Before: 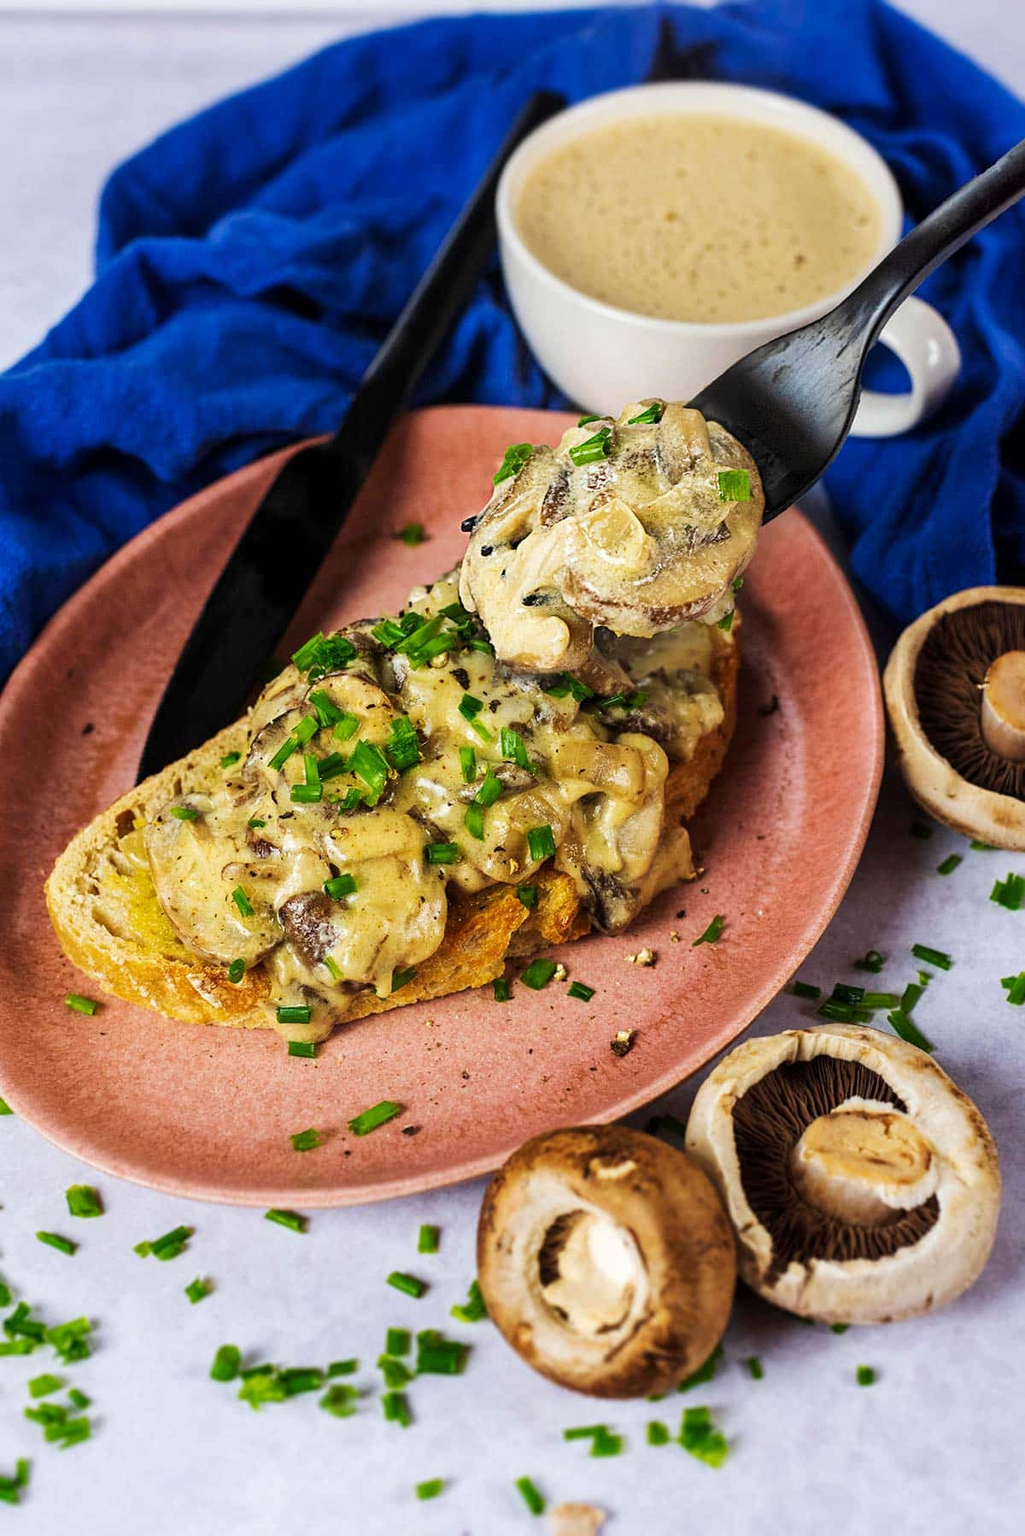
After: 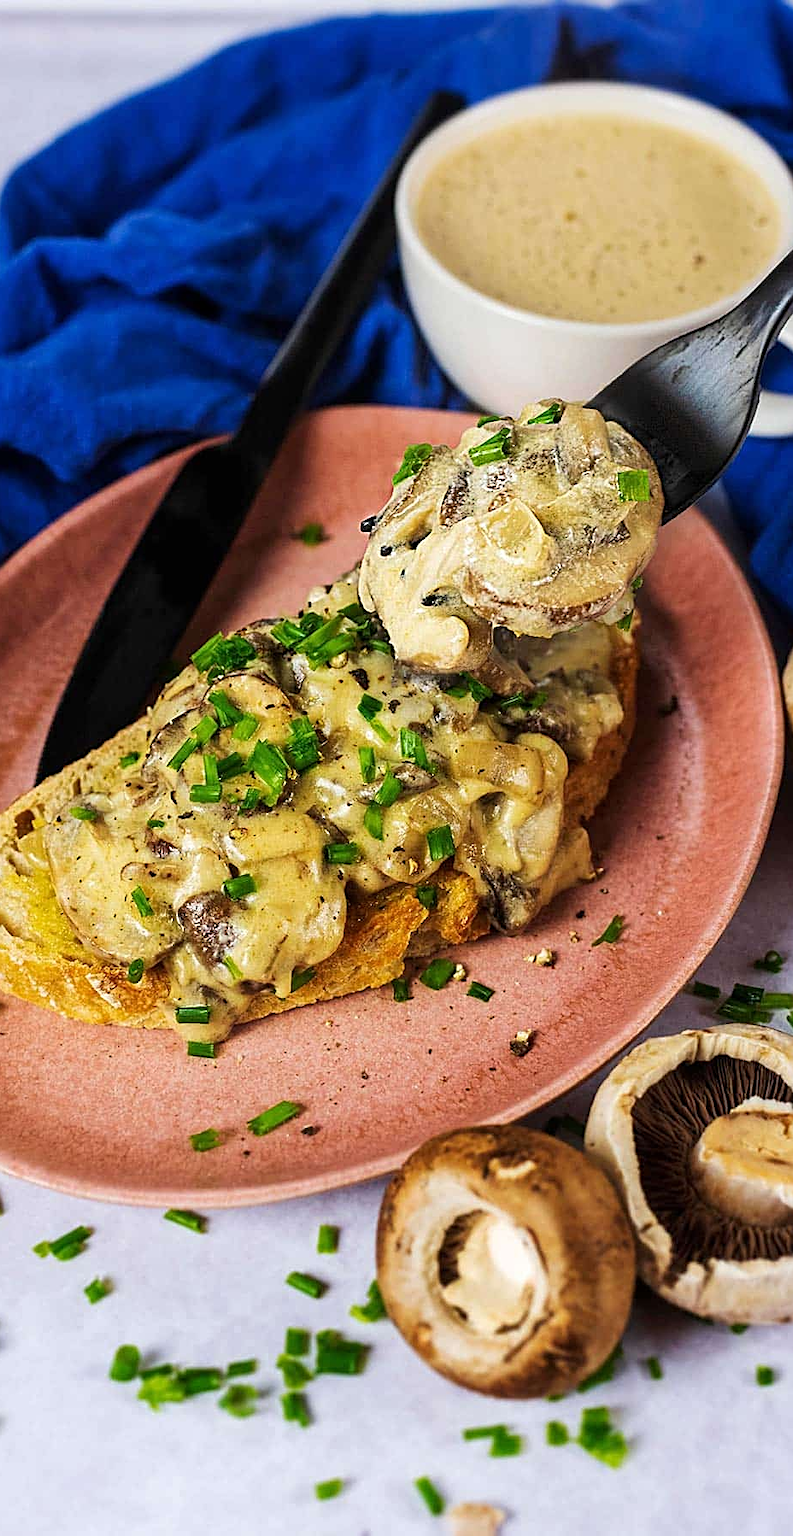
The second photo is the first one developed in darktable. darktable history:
crop: left 9.892%, right 12.669%
sharpen: radius 1.945
